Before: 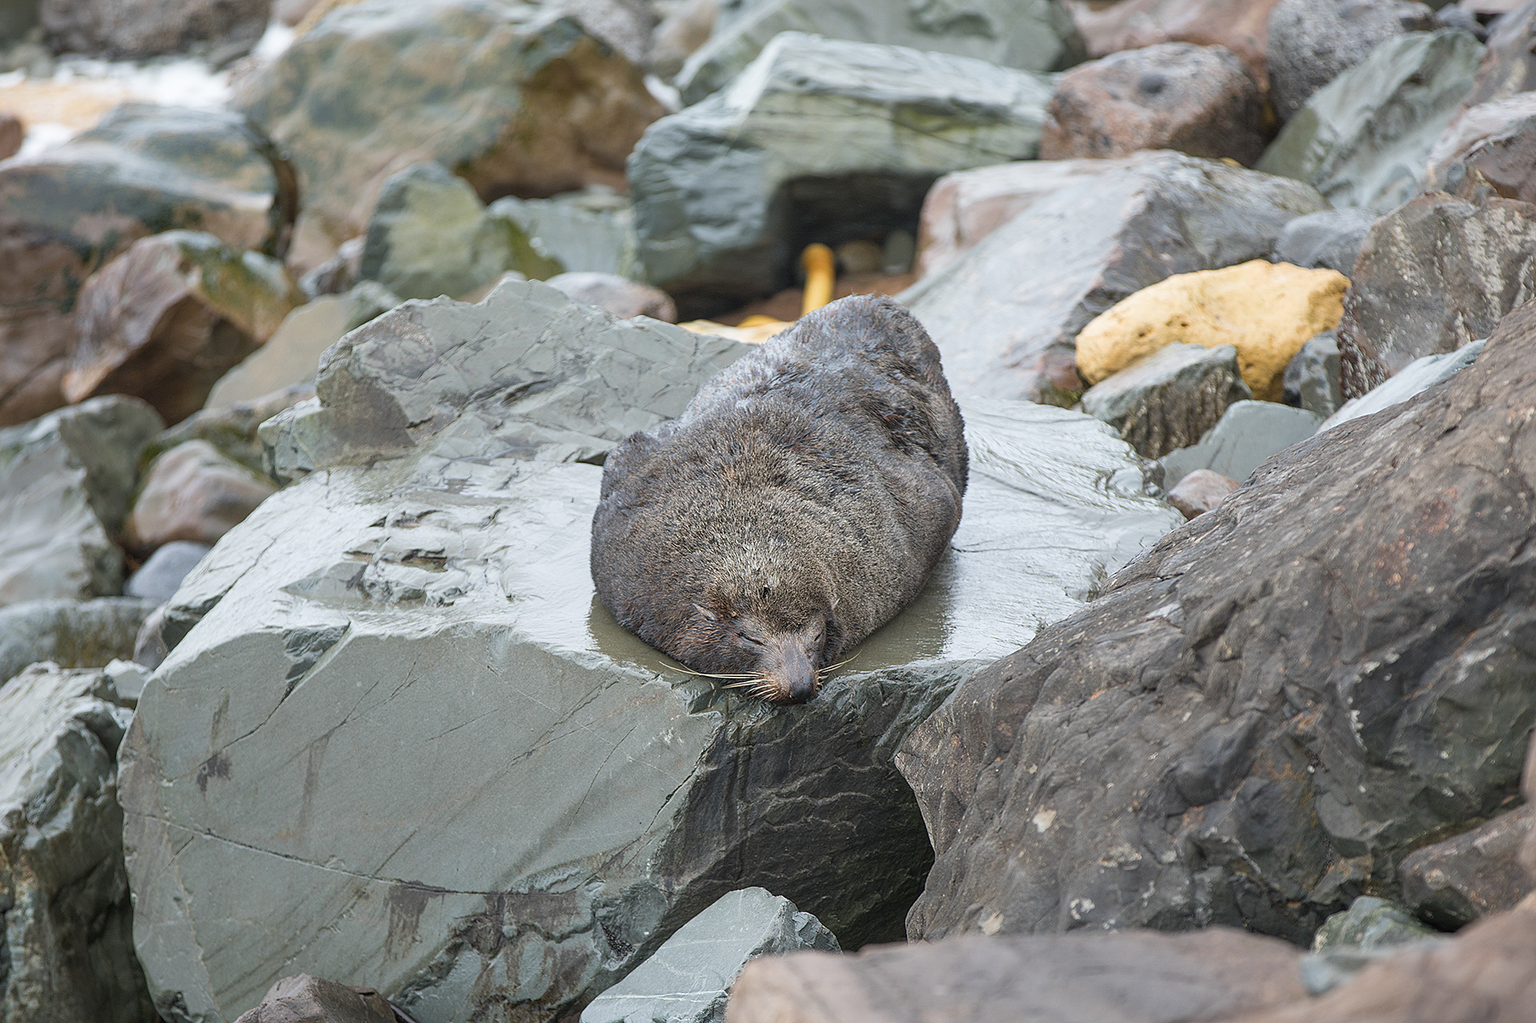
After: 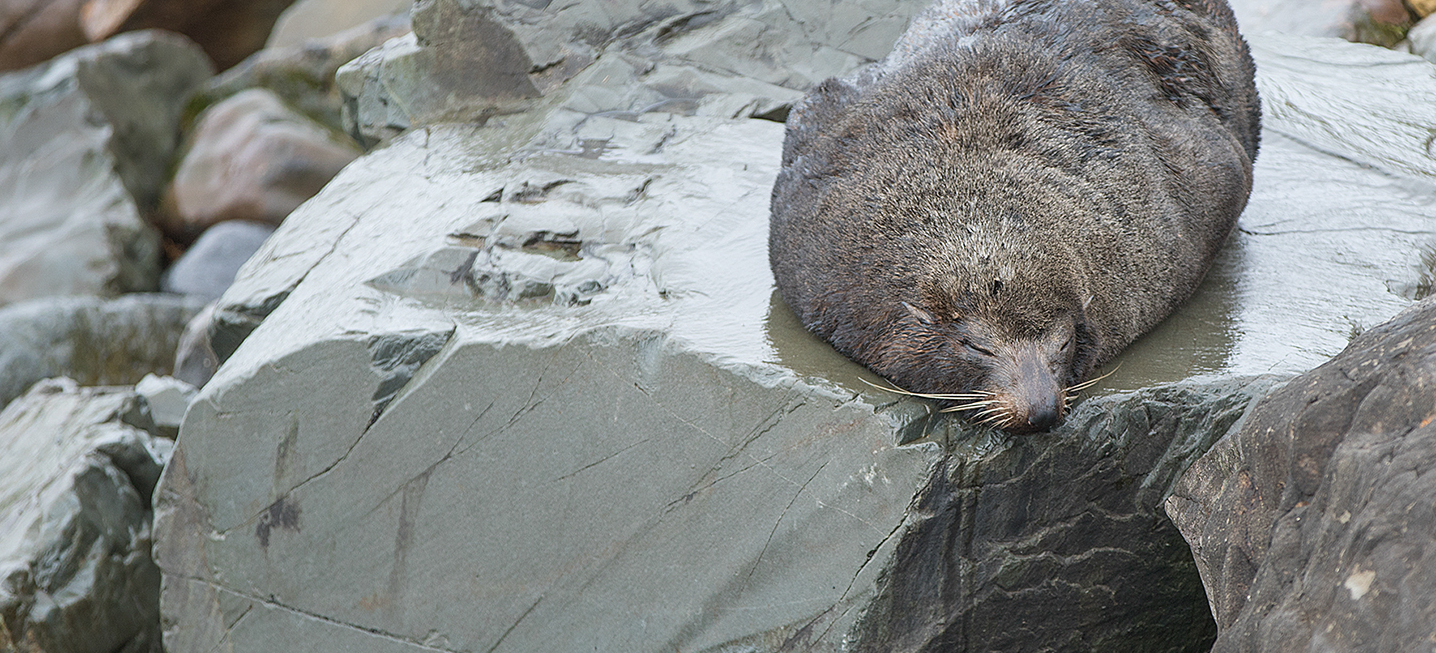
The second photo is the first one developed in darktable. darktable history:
crop: top 36.409%, right 28.16%, bottom 14.526%
